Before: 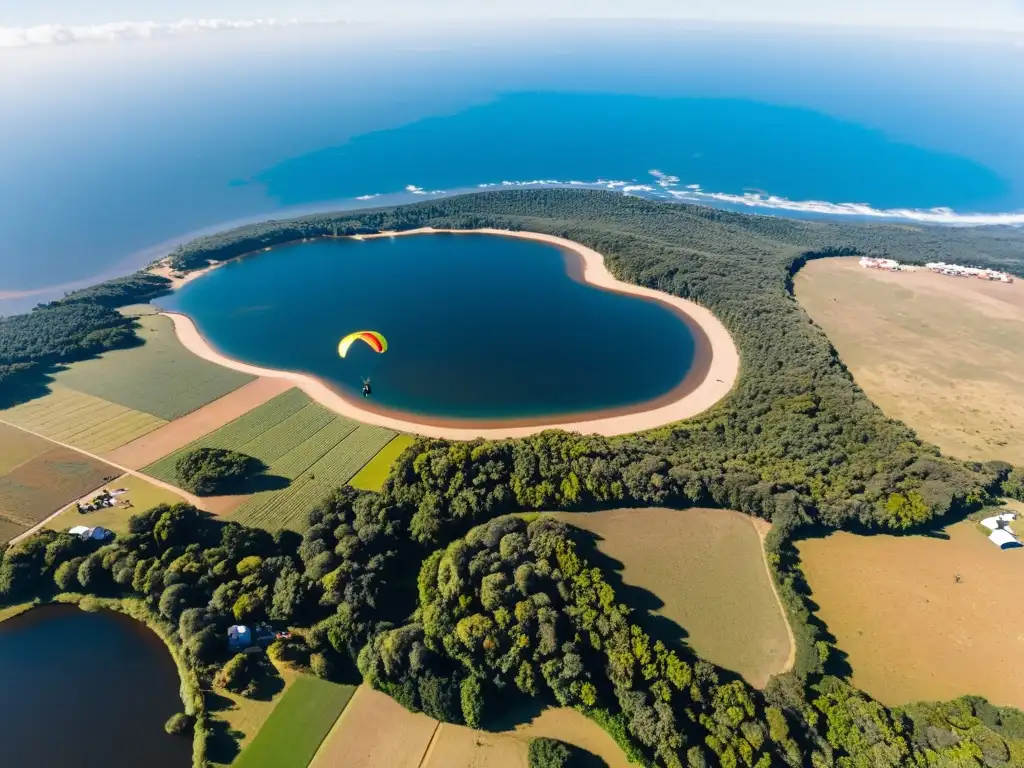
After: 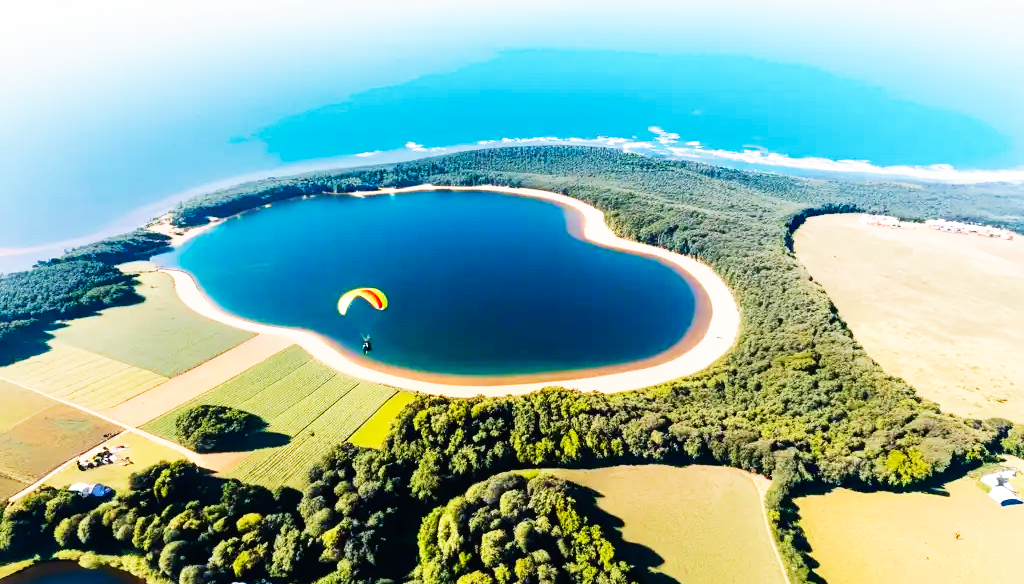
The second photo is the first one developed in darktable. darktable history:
crop: top 5.658%, bottom 18.182%
velvia: on, module defaults
base curve: curves: ch0 [(0, 0) (0.007, 0.004) (0.027, 0.03) (0.046, 0.07) (0.207, 0.54) (0.442, 0.872) (0.673, 0.972) (1, 1)], preserve colors none
